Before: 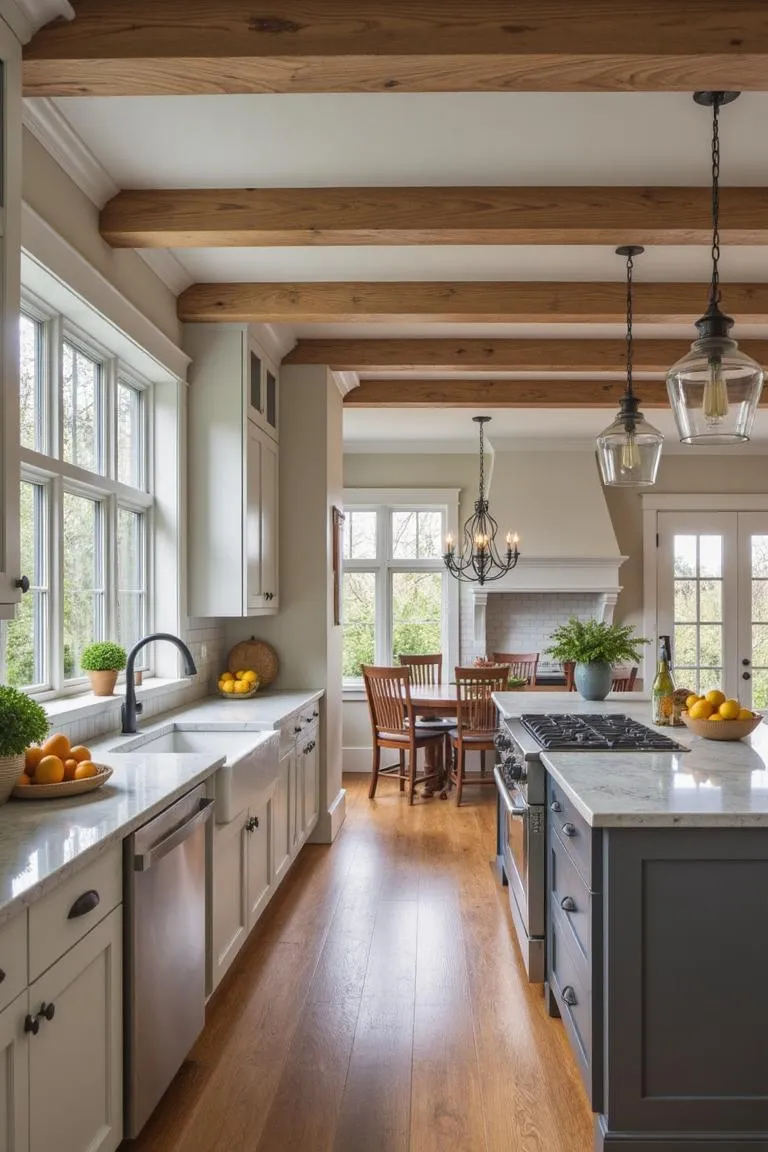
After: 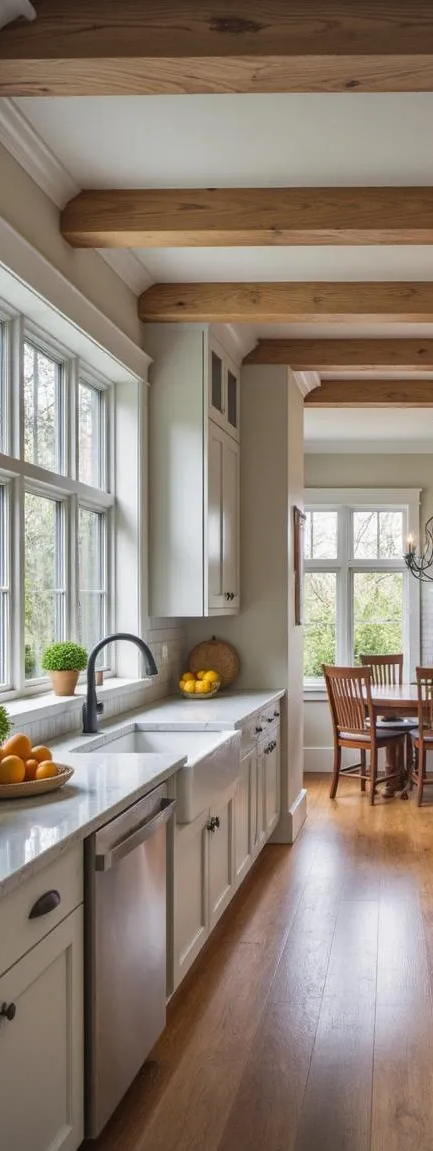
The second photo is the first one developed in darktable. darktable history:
exposure: exposure -0.011 EV, compensate highlight preservation false
crop: left 5.093%, right 38.418%
vignetting: on, module defaults
shadows and highlights: white point adjustment 0.043, soften with gaussian
